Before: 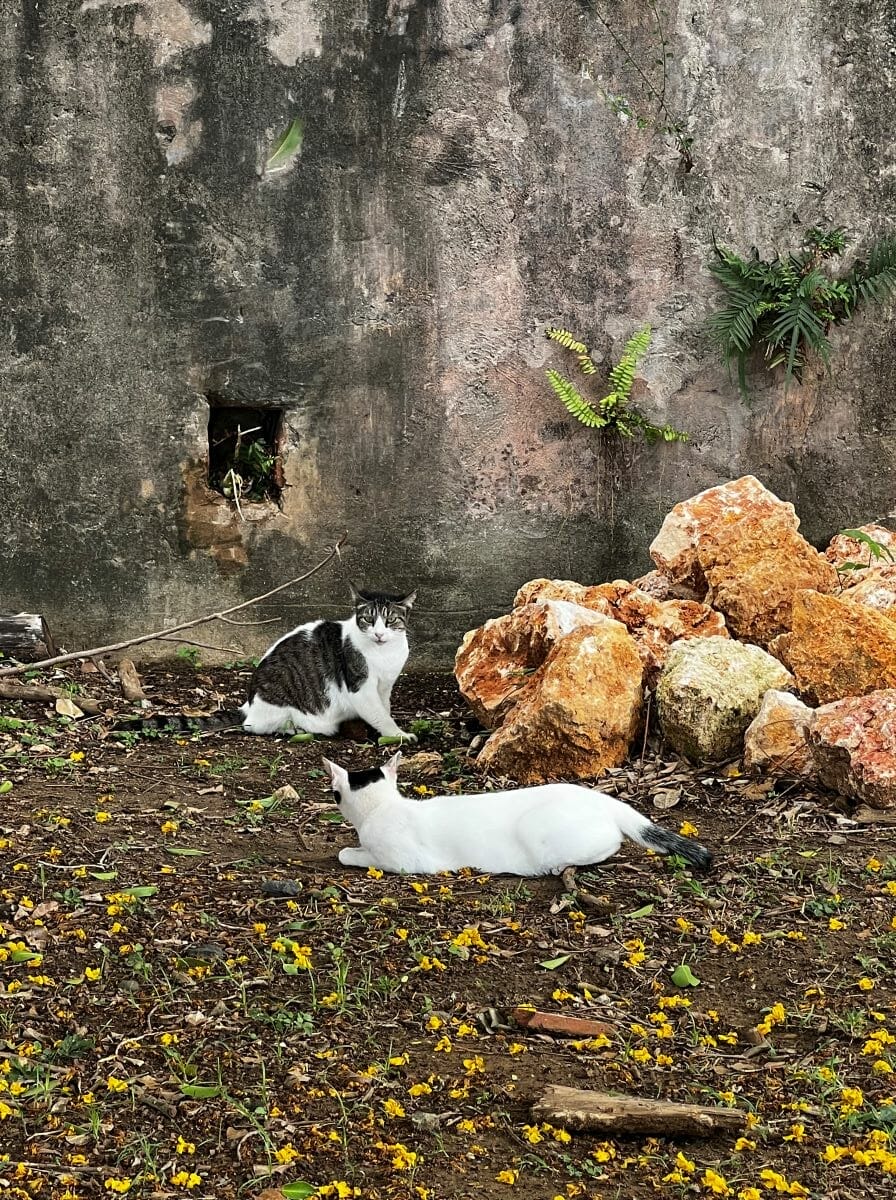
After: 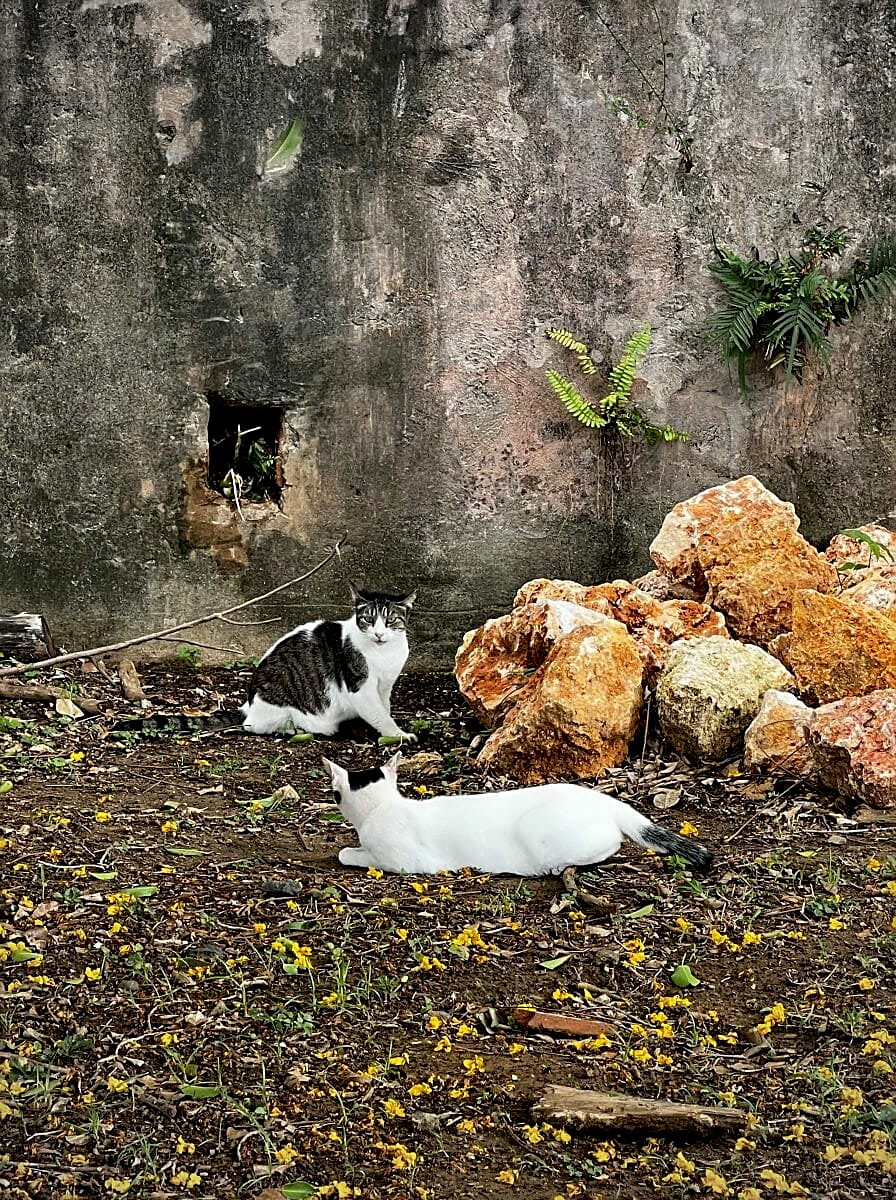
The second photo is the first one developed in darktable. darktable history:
vignetting: fall-off radius 60.92%
sharpen: radius 1.864, amount 0.398, threshold 1.271
exposure: black level correction 0.01, exposure 0.011 EV, compensate highlight preservation false
